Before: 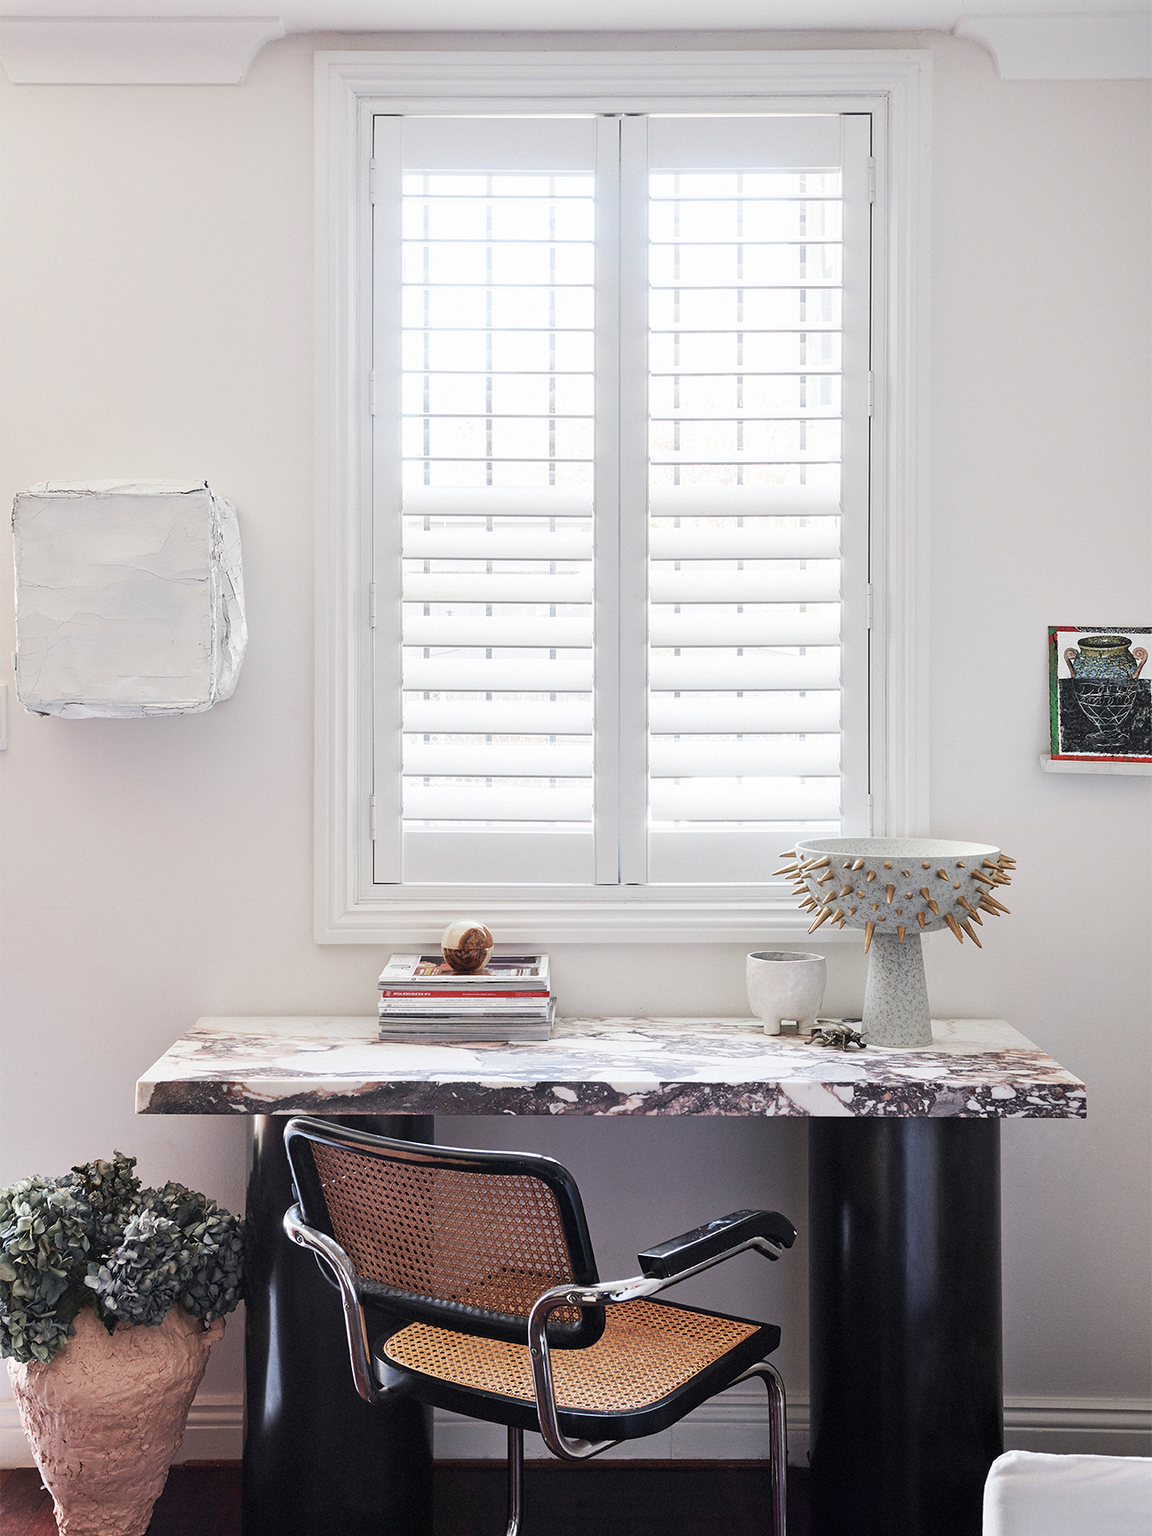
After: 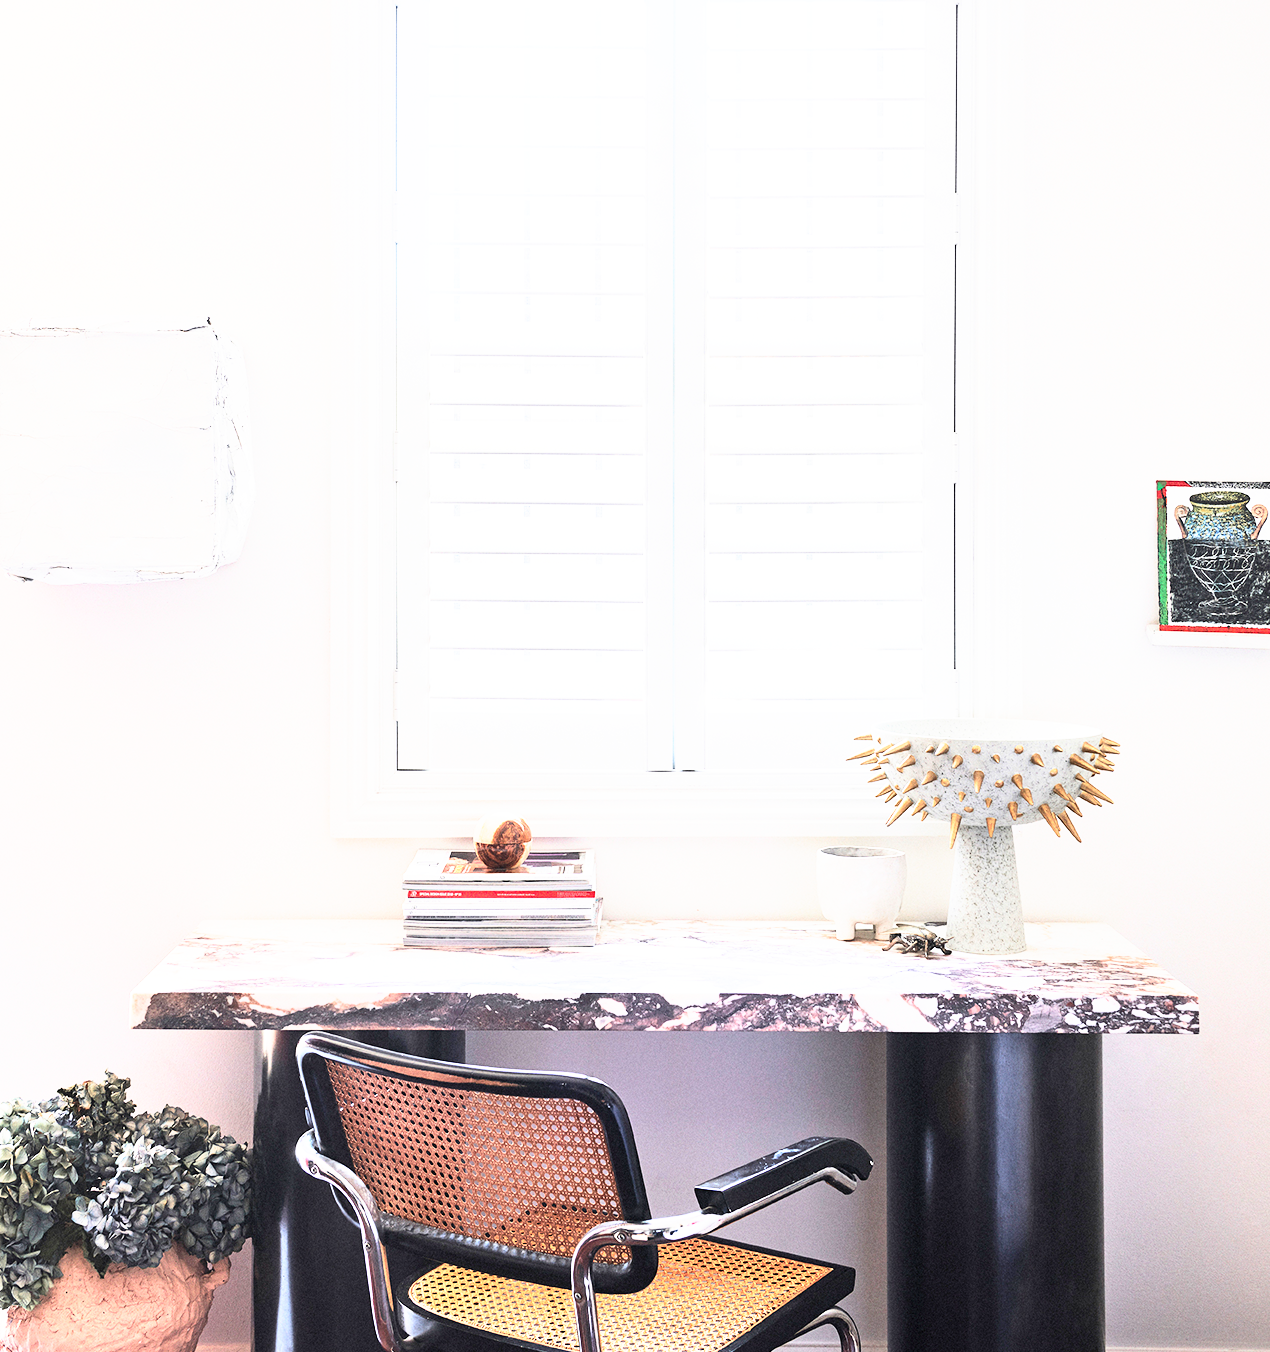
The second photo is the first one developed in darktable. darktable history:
base curve: curves: ch0 [(0, 0) (0.495, 0.917) (1, 1)], preserve colors none
crop and rotate: left 1.801%, top 13.016%, right 0.195%, bottom 8.726%
contrast brightness saturation: contrast 0.201, brightness 0.156, saturation 0.217
